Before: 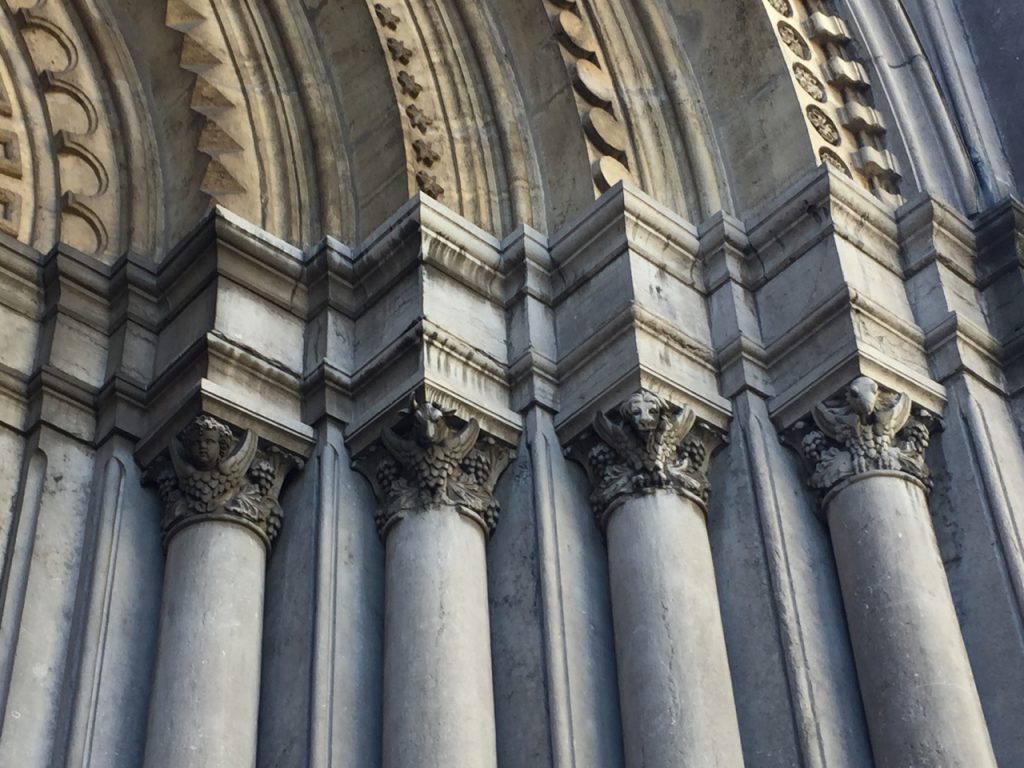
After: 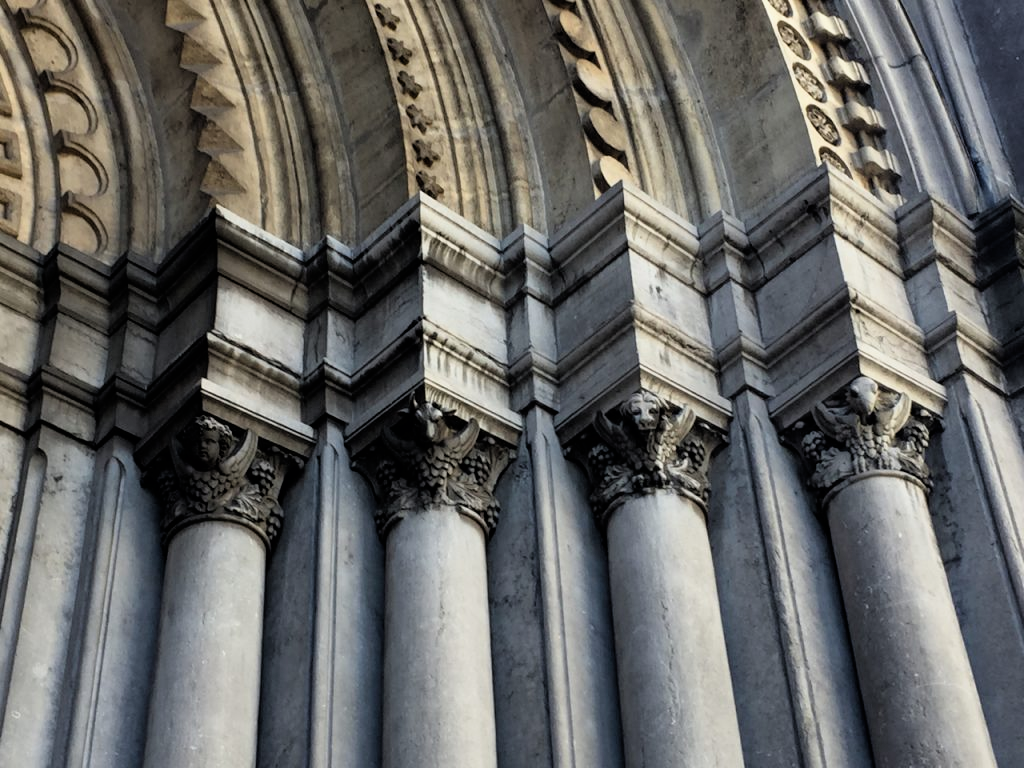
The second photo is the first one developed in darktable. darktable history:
tone equalizer: on, module defaults
filmic rgb: black relative exposure -4.93 EV, white relative exposure 2.84 EV, hardness 3.72
